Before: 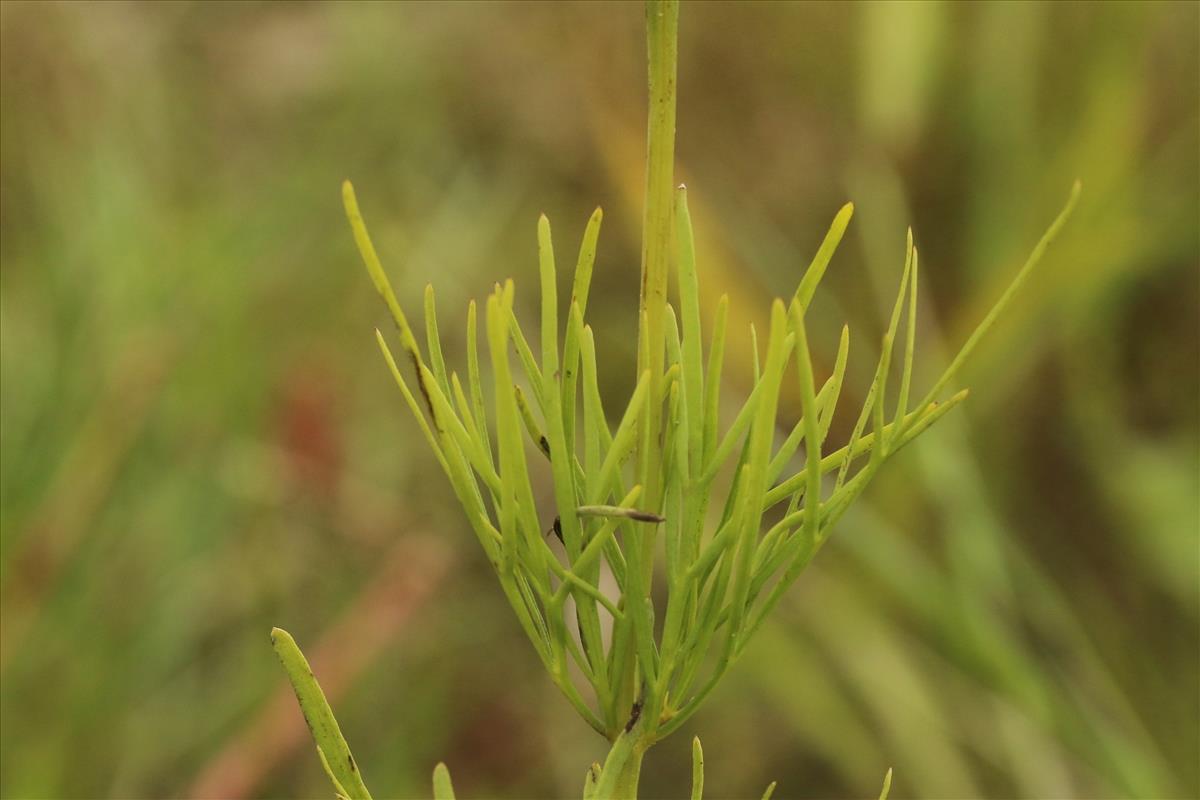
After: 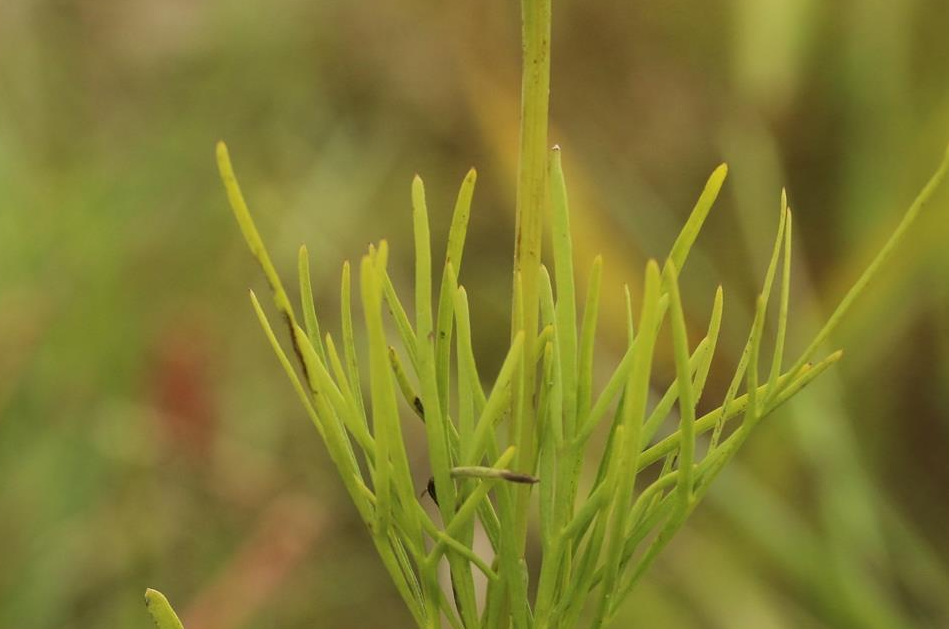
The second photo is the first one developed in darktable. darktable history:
crop and rotate: left 10.554%, top 5.063%, right 10.36%, bottom 16.261%
